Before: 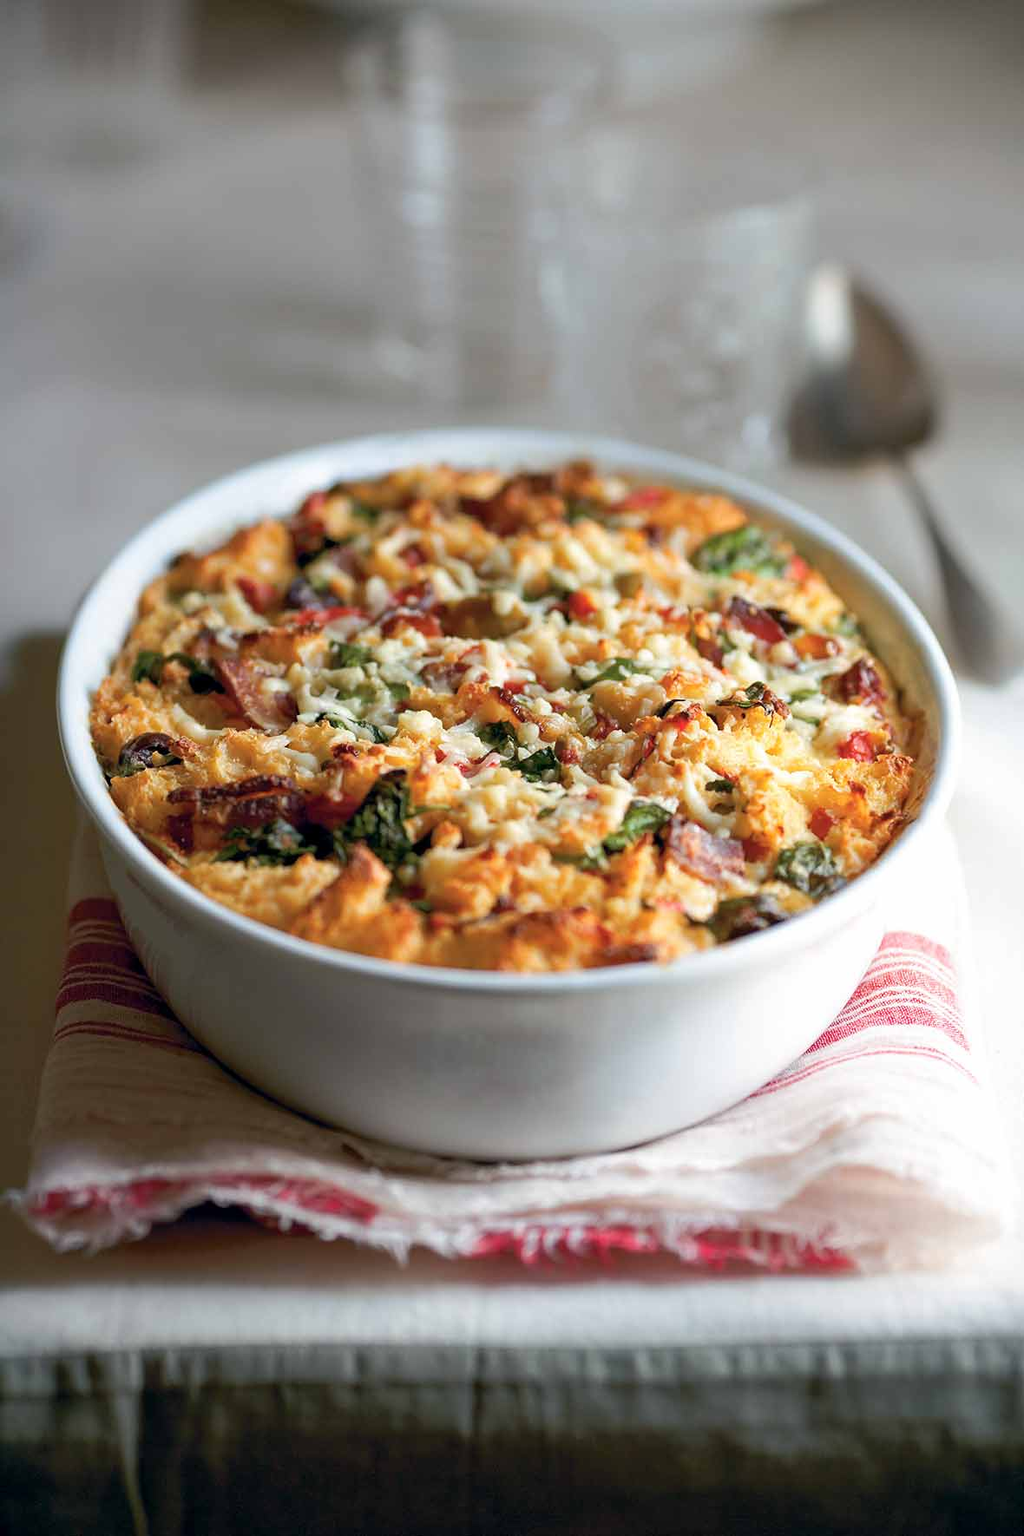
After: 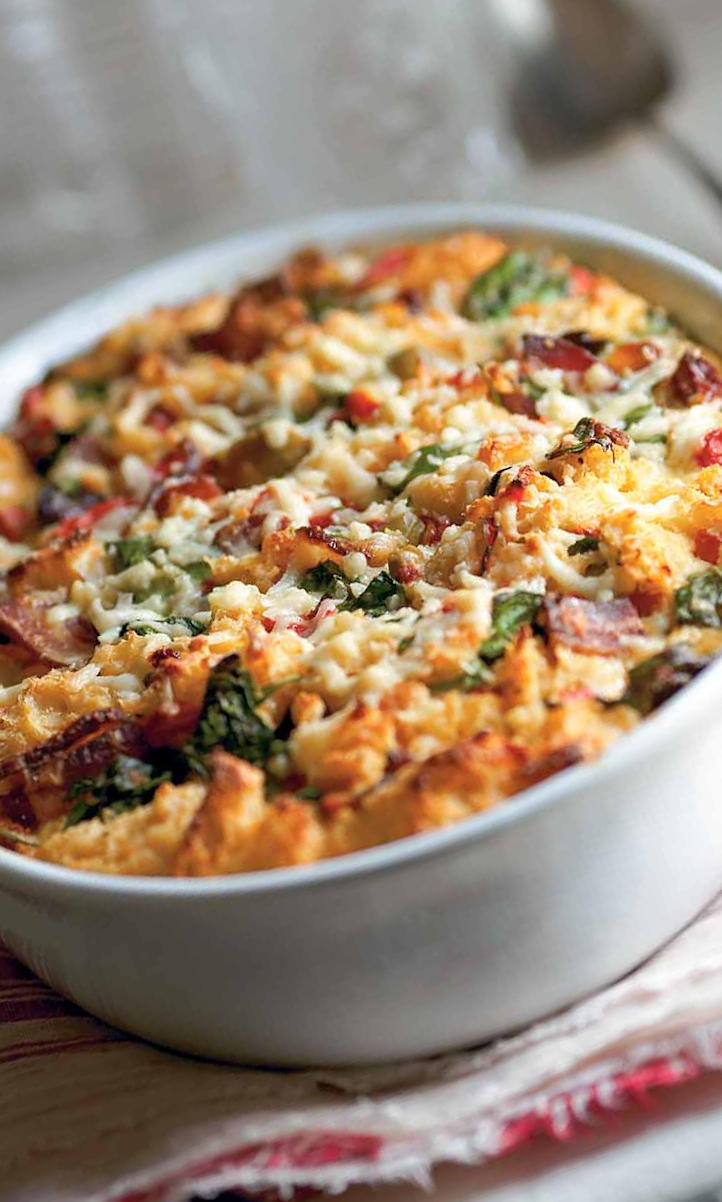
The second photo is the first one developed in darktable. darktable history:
crop and rotate: angle 20.11°, left 6.75%, right 4.167%, bottom 1.167%
